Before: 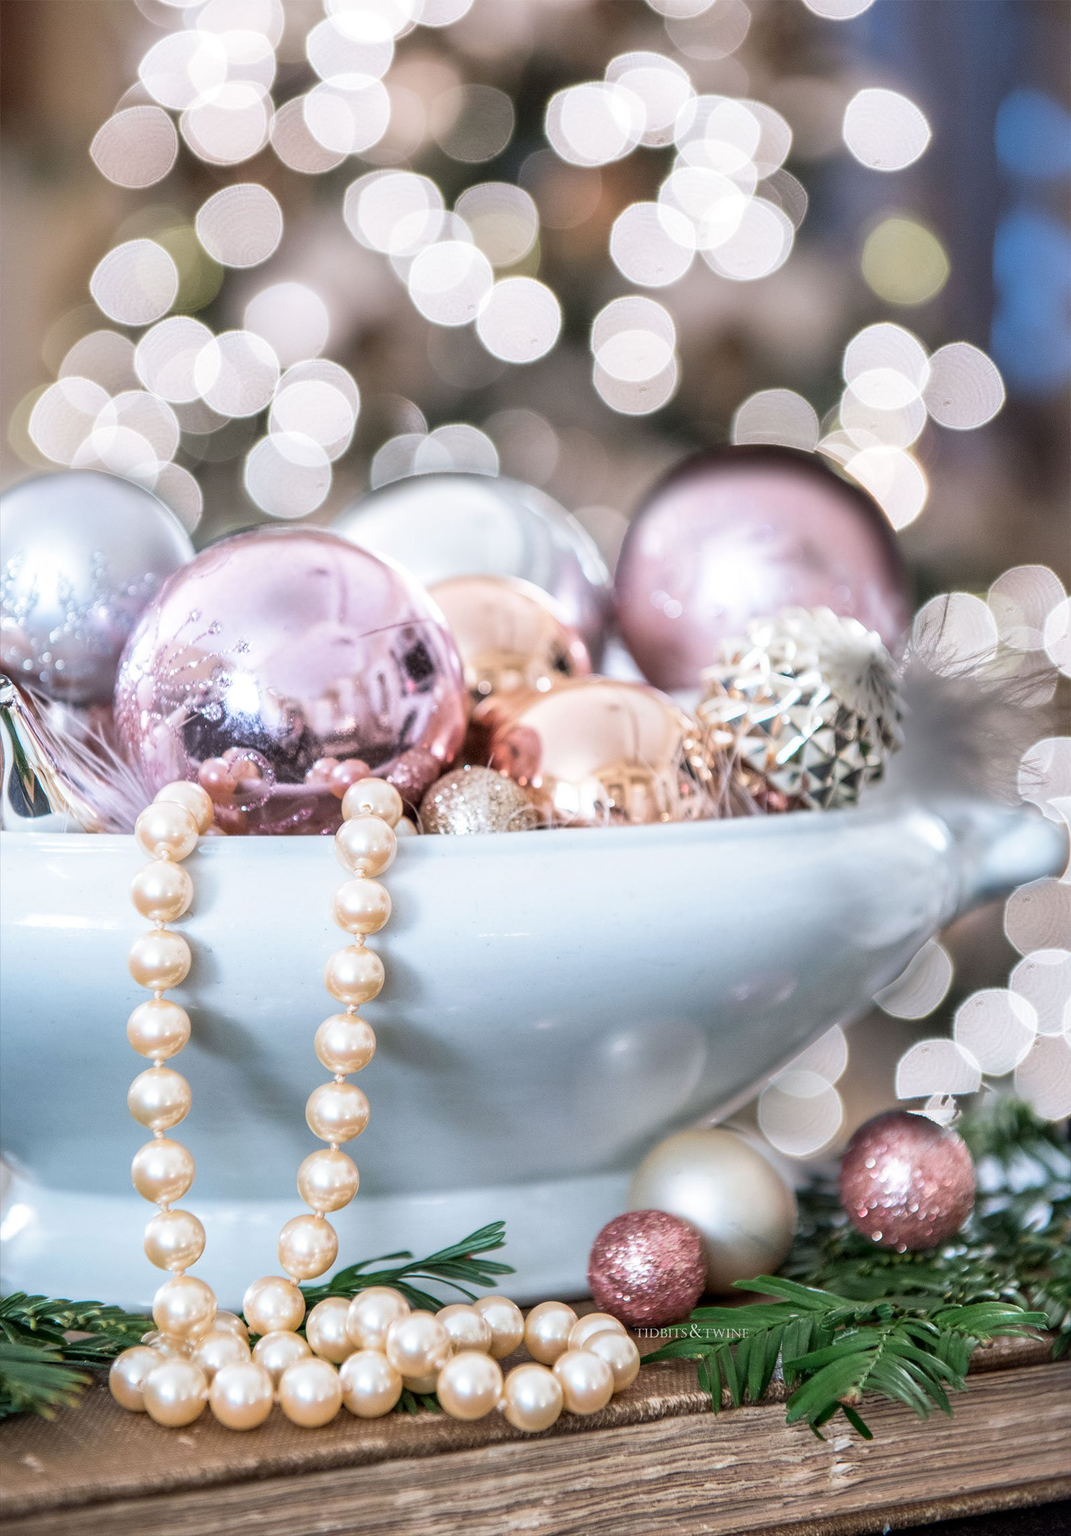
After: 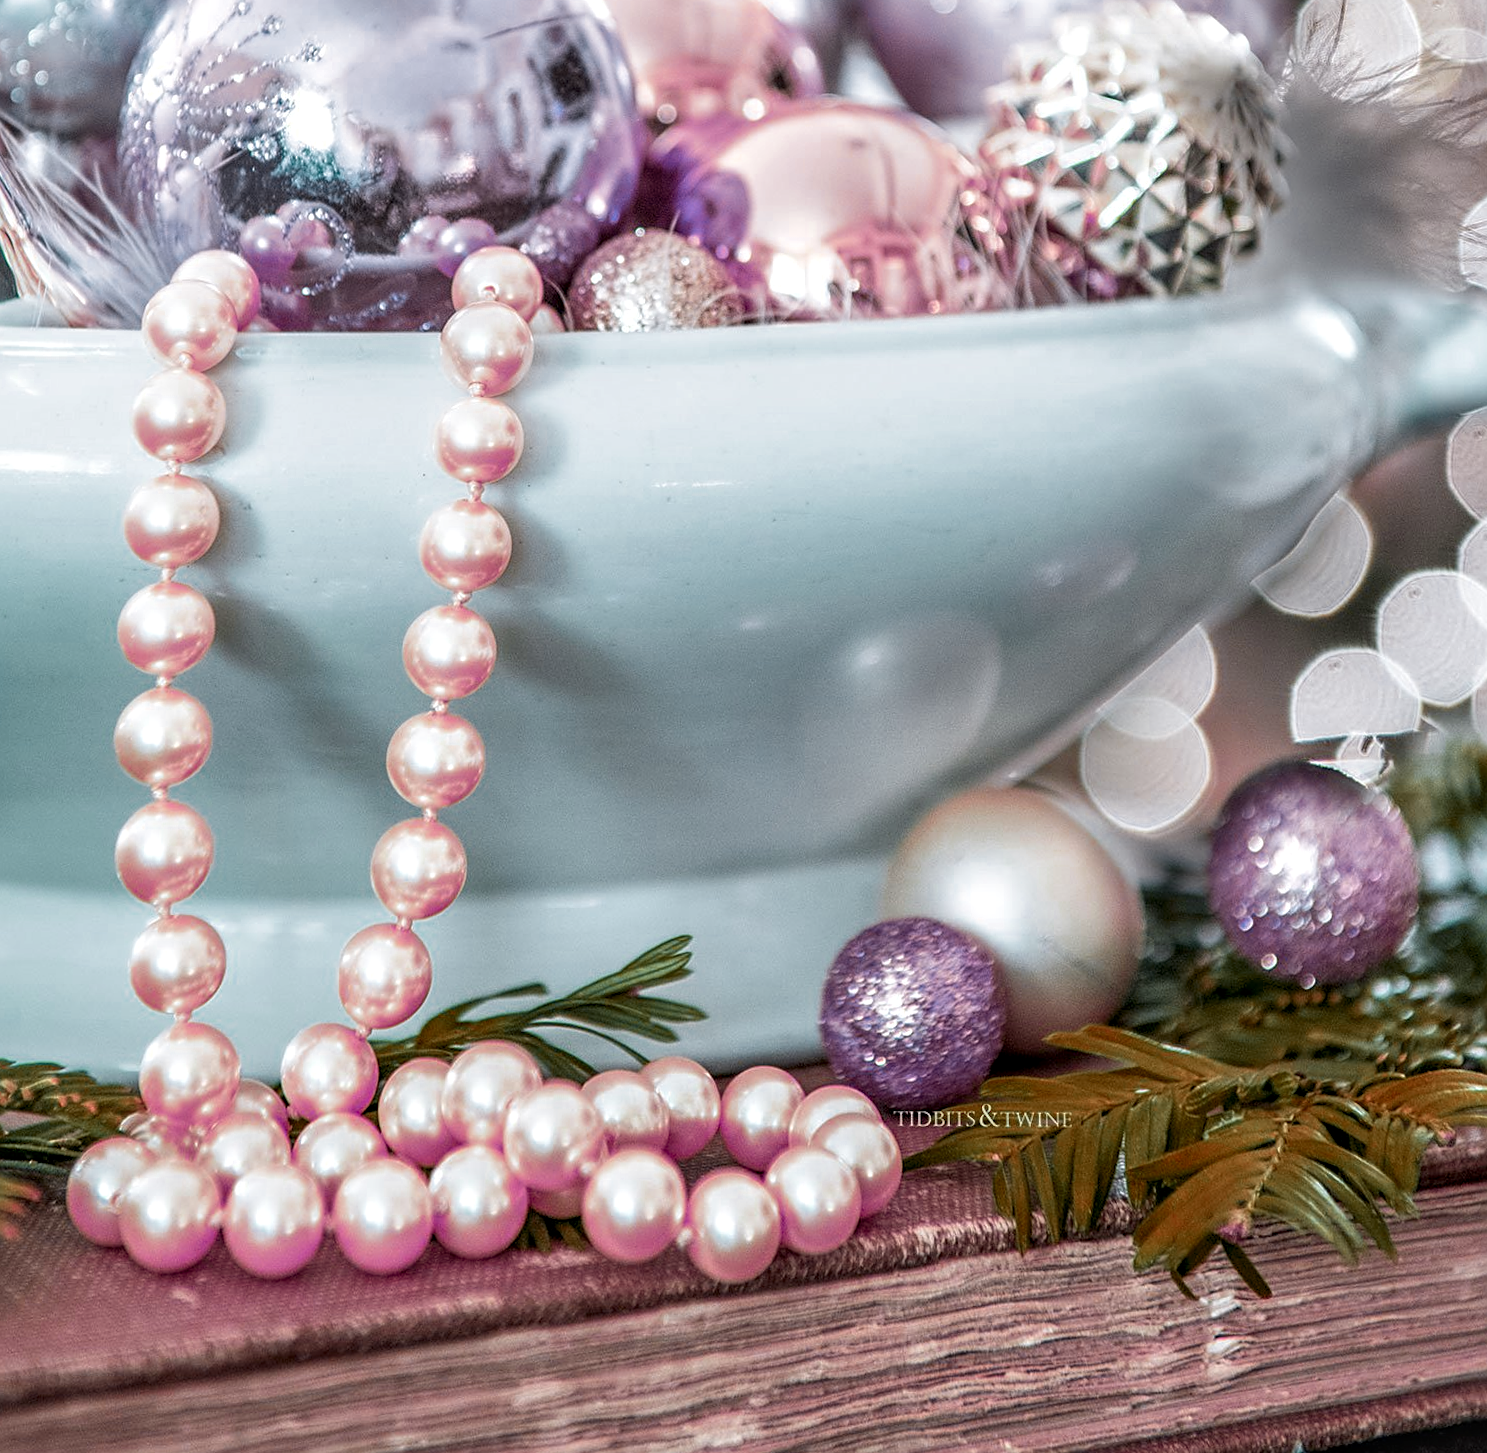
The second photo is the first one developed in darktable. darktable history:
crop and rotate: top 36.435%
local contrast: detail 110%
sharpen: on, module defaults
tone equalizer: on, module defaults
rotate and perspective: rotation 0.215°, lens shift (vertical) -0.139, crop left 0.069, crop right 0.939, crop top 0.002, crop bottom 0.996
contrast equalizer: y [[0.526, 0.53, 0.532, 0.532, 0.53, 0.525], [0.5 ×6], [0.5 ×6], [0 ×6], [0 ×6]]
color zones: curves: ch0 [(0.826, 0.353)]; ch1 [(0.242, 0.647) (0.889, 0.342)]; ch2 [(0.246, 0.089) (0.969, 0.068)]
